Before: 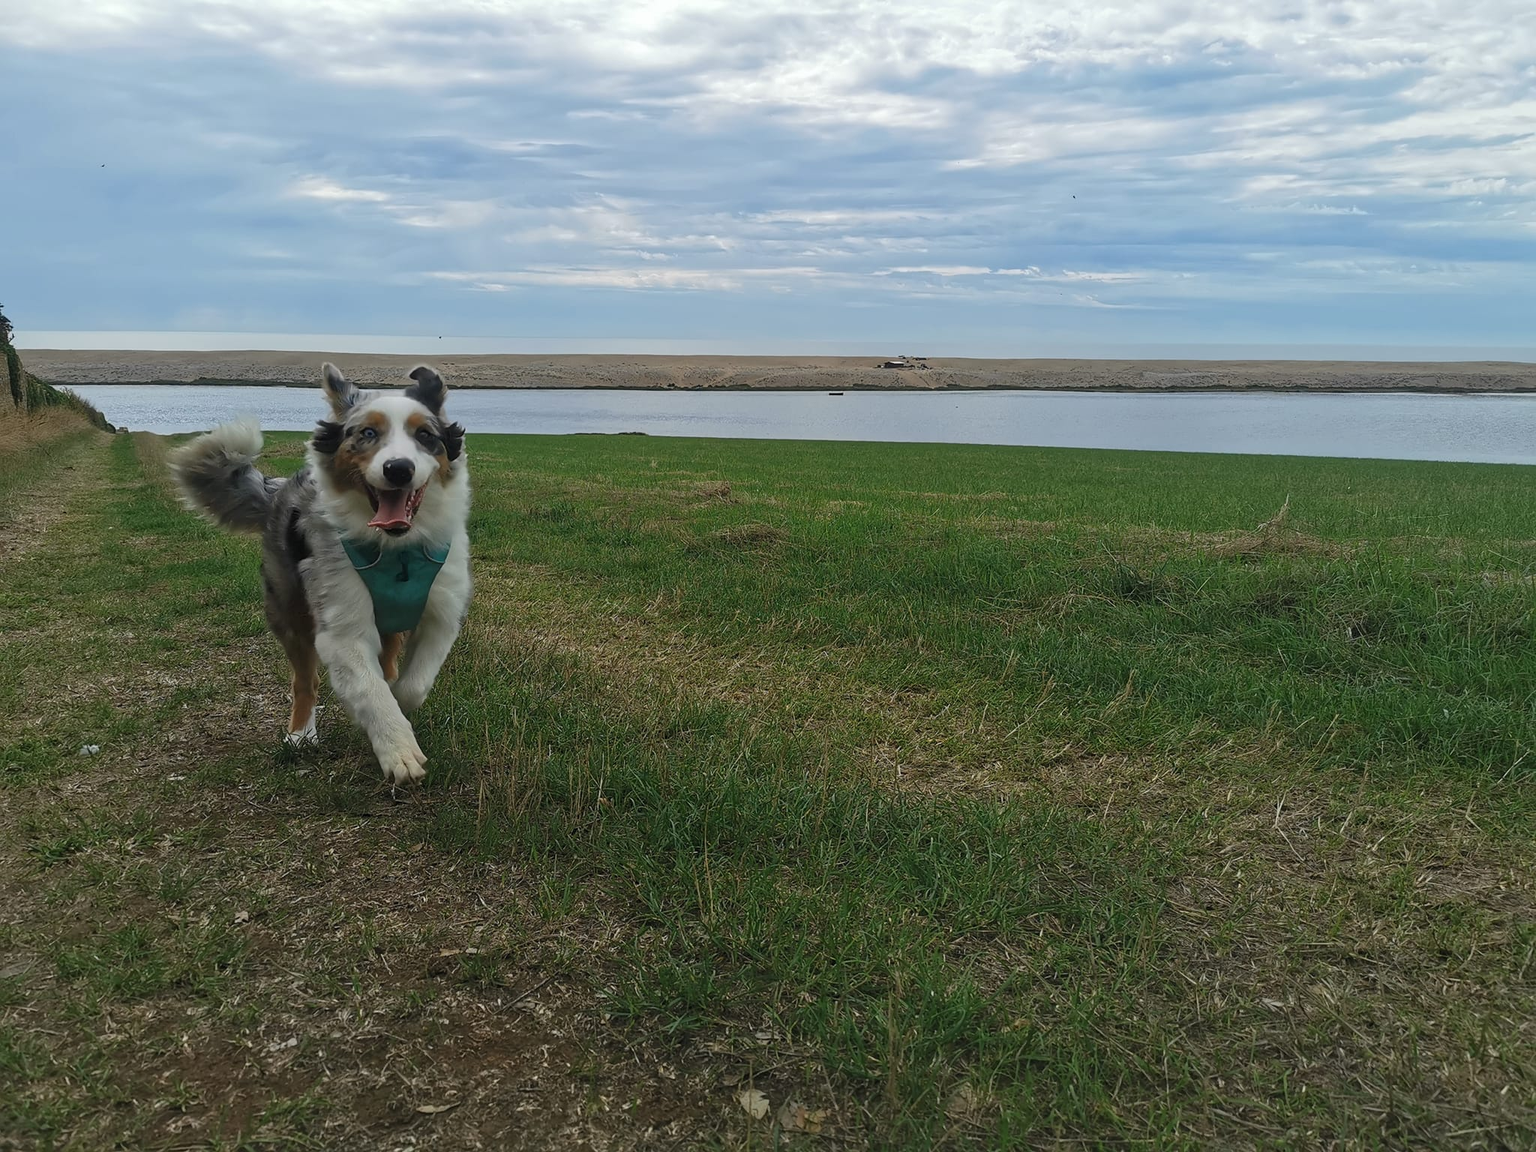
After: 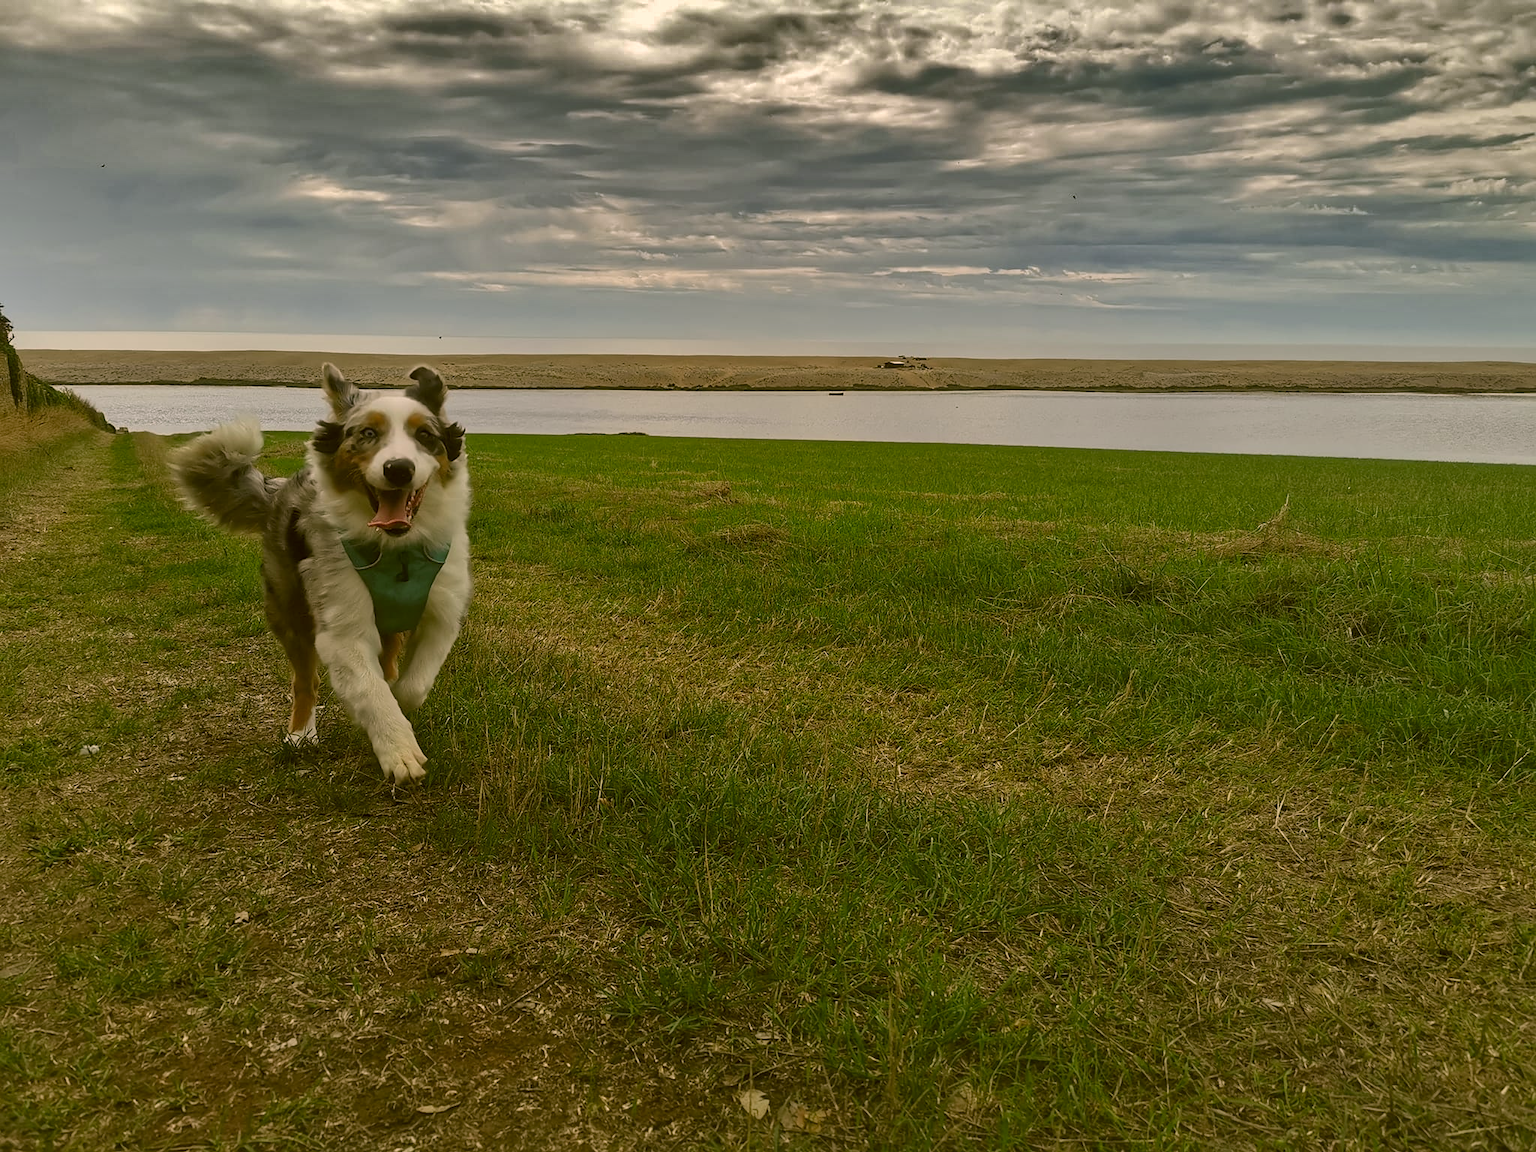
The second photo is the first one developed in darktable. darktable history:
shadows and highlights: shadows 20.91, highlights -82.73, soften with gaussian
color correction: highlights a* 8.98, highlights b* 15.09, shadows a* -0.49, shadows b* 26.52
